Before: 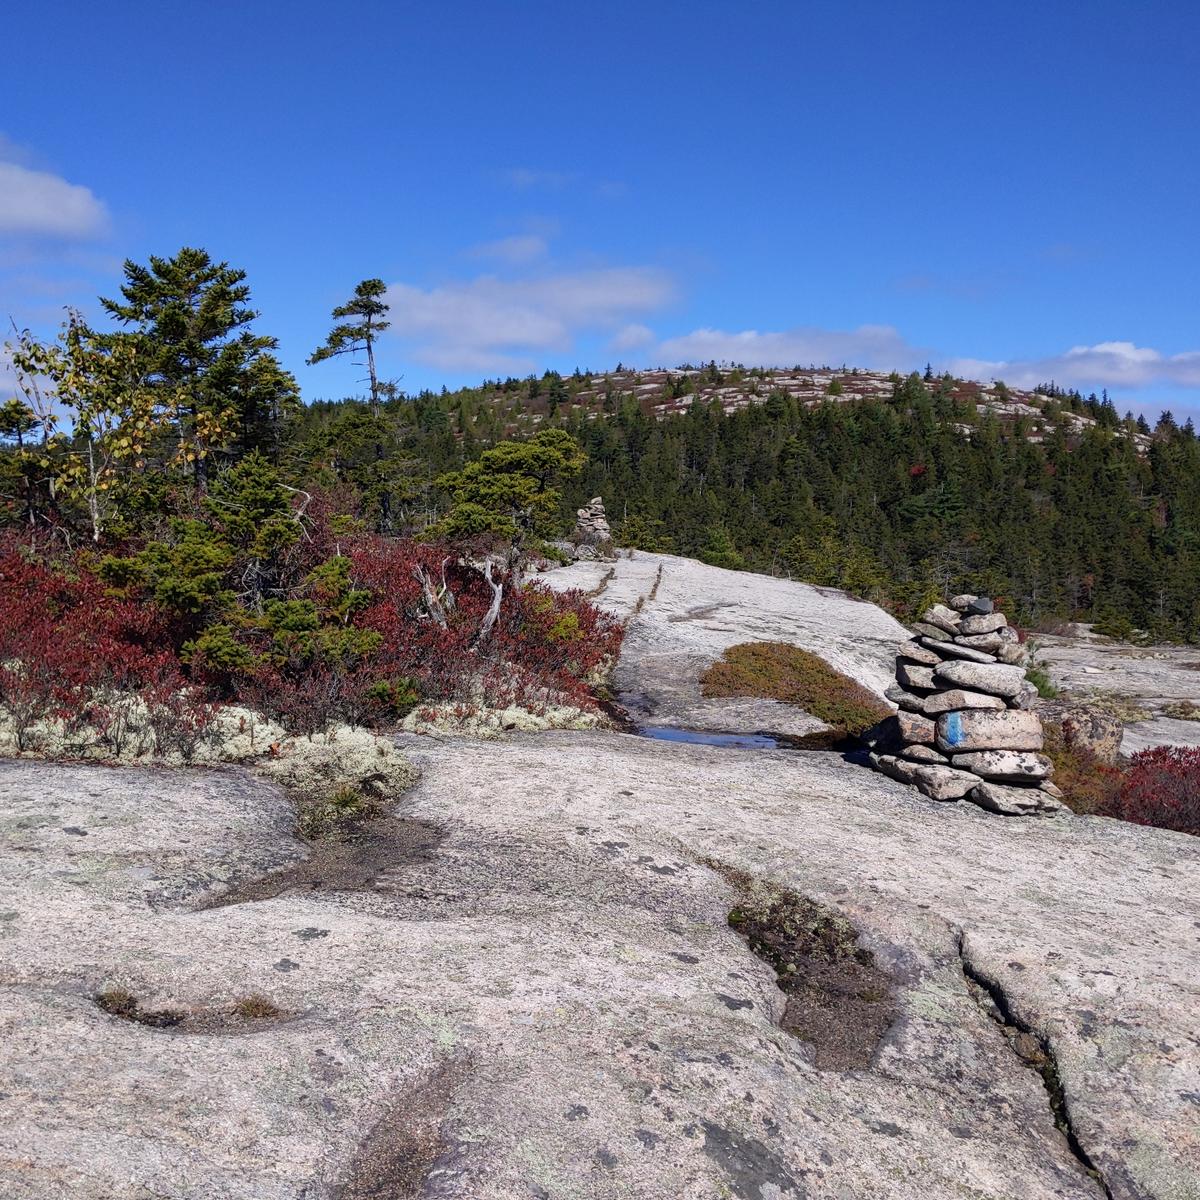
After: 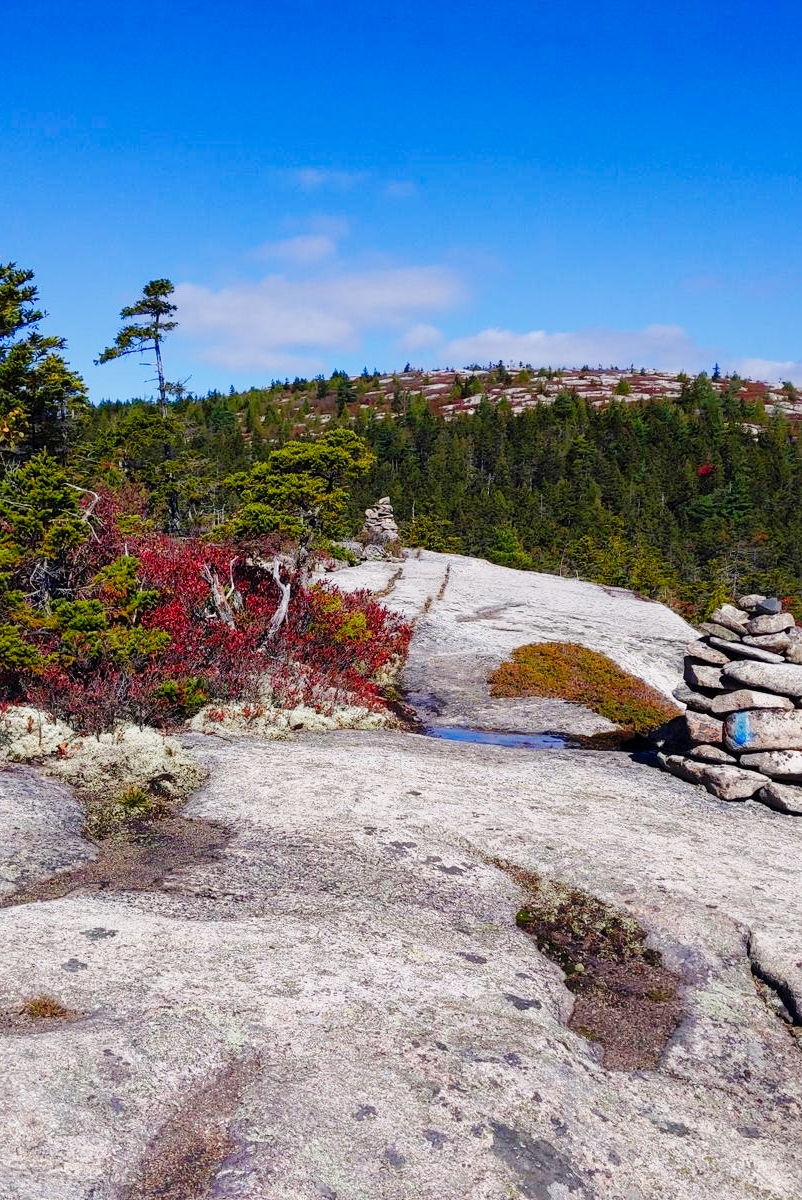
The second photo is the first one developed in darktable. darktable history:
color balance rgb: perceptual saturation grading › global saturation 20%, perceptual saturation grading › highlights -25%, perceptual saturation grading › shadows 25%
shadows and highlights: on, module defaults
crop and rotate: left 17.732%, right 15.423%
base curve: curves: ch0 [(0, 0) (0.036, 0.025) (0.121, 0.166) (0.206, 0.329) (0.605, 0.79) (1, 1)], preserve colors none
